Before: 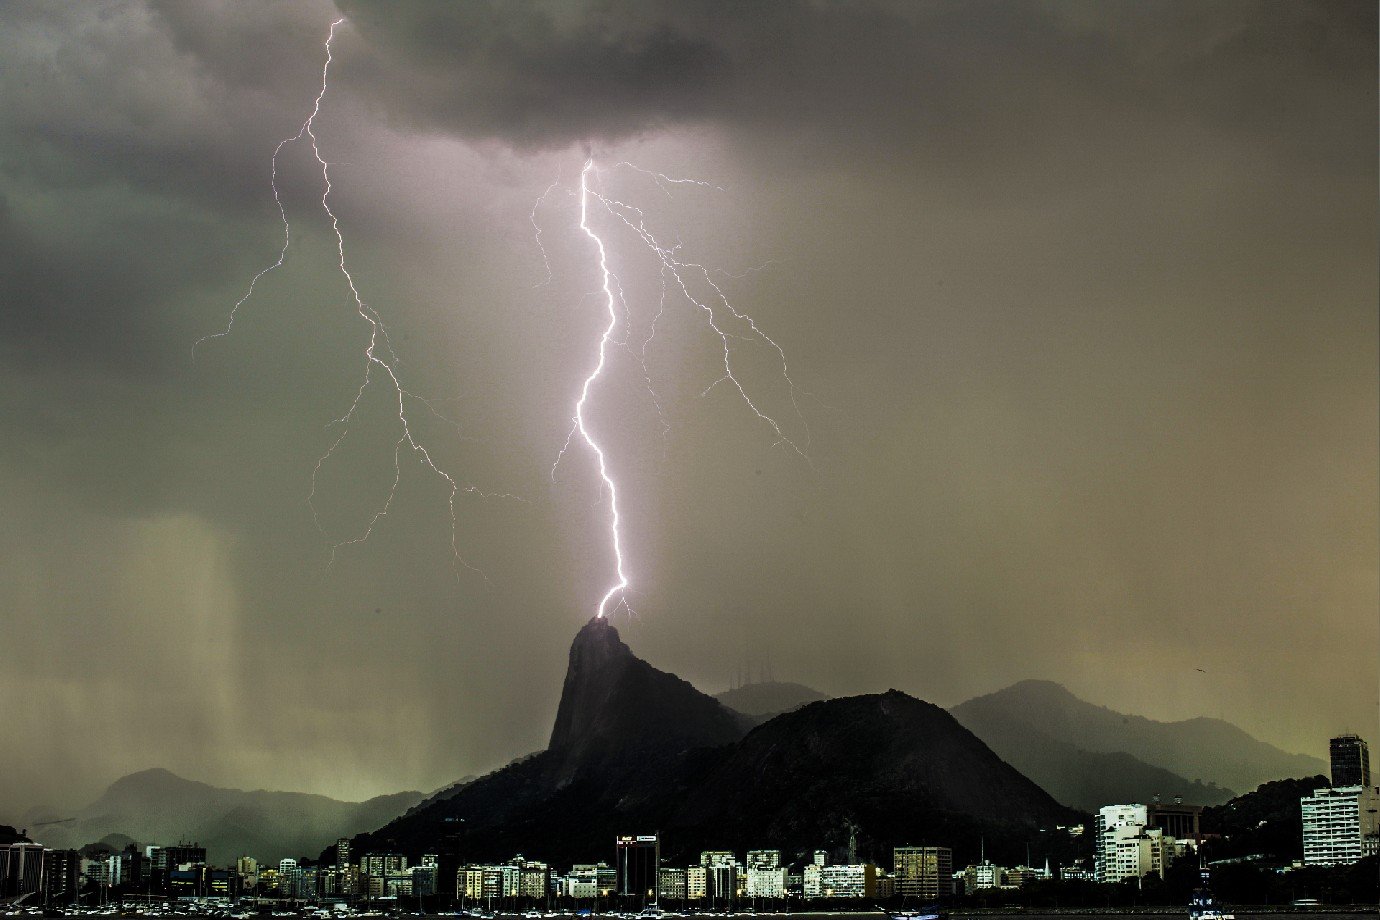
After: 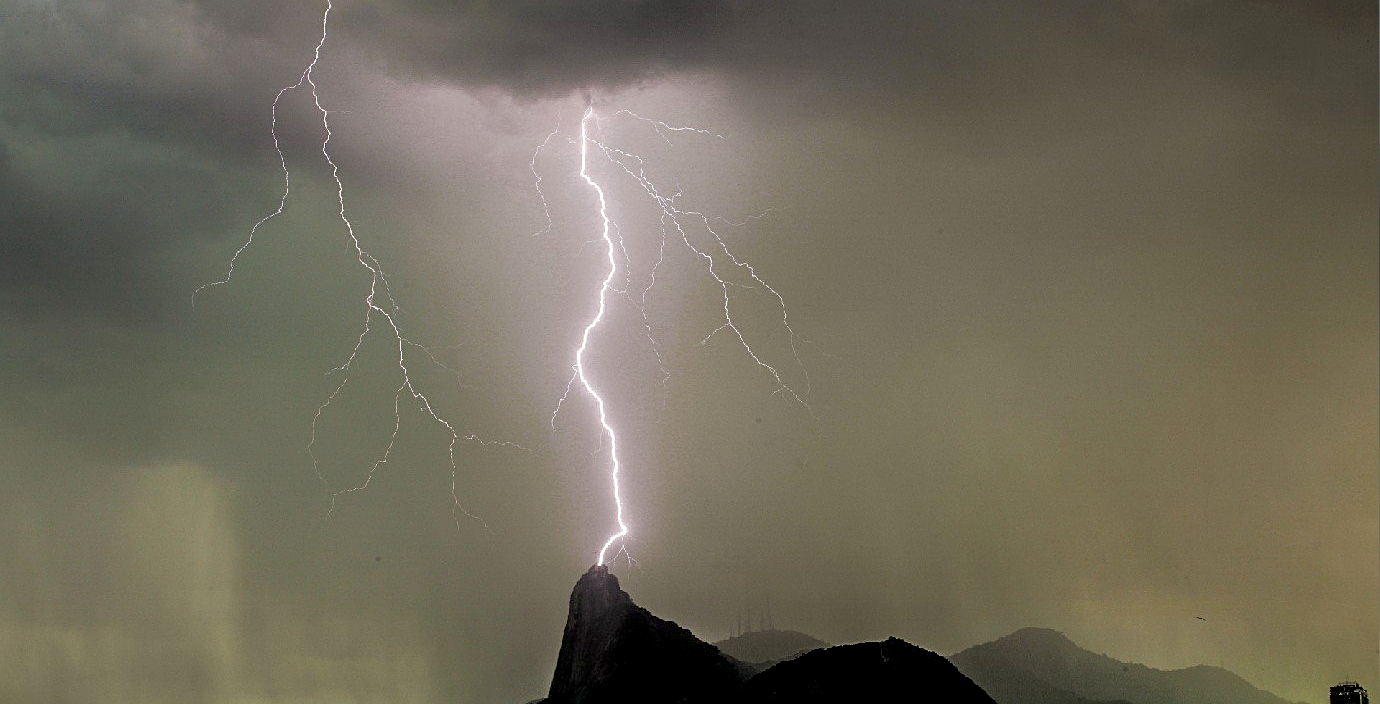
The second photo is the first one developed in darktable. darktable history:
crop: top 5.692%, bottom 17.763%
exposure: black level correction 0.01, exposure 0.015 EV, compensate highlight preservation false
sharpen: amount 0.498
